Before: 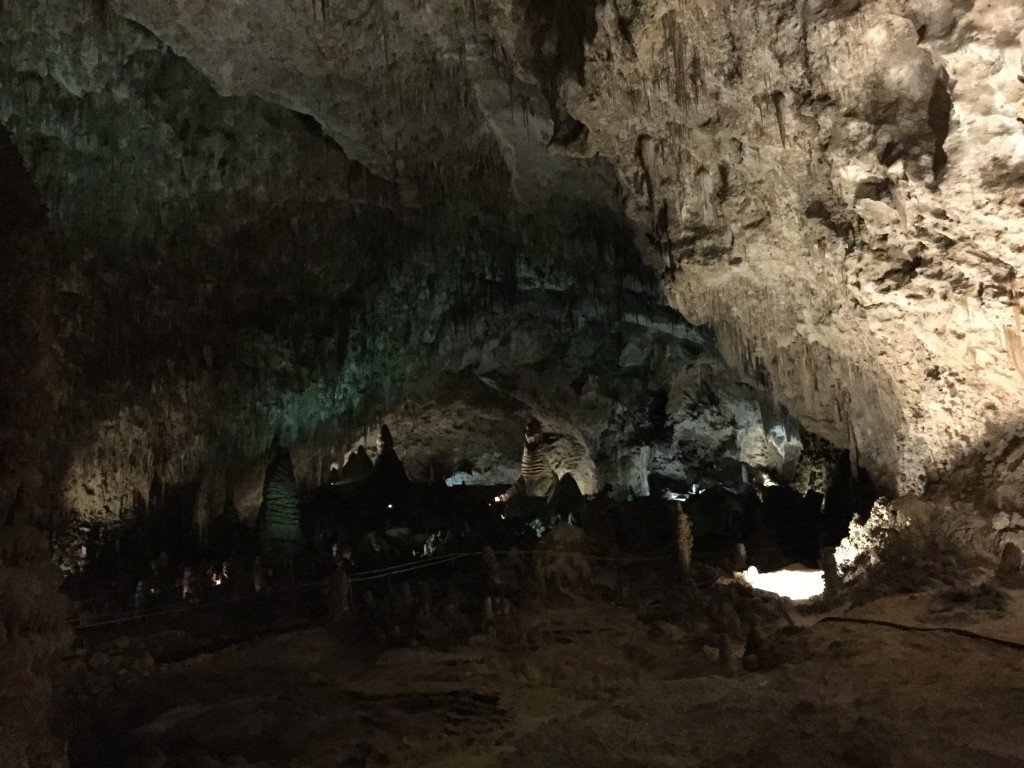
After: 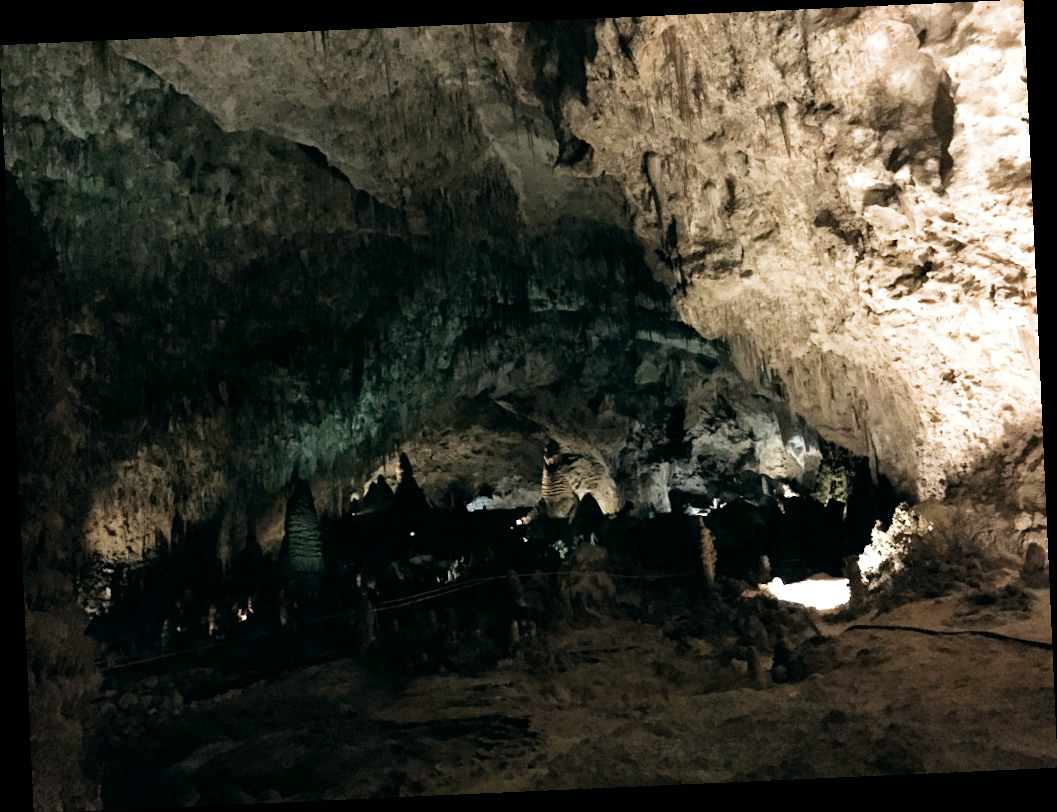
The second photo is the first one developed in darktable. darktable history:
filmic rgb: middle gray luminance 9.23%, black relative exposure -10.55 EV, white relative exposure 3.45 EV, threshold 6 EV, target black luminance 0%, hardness 5.98, latitude 59.69%, contrast 1.087, highlights saturation mix 5%, shadows ↔ highlights balance 29.23%, add noise in highlights 0, color science v3 (2019), use custom middle-gray values true, iterations of high-quality reconstruction 0, contrast in highlights soft, enable highlight reconstruction true
color balance: lift [1, 0.998, 1.001, 1.002], gamma [1, 1.02, 1, 0.98], gain [1, 1.02, 1.003, 0.98]
rotate and perspective: rotation -2.56°, automatic cropping off
